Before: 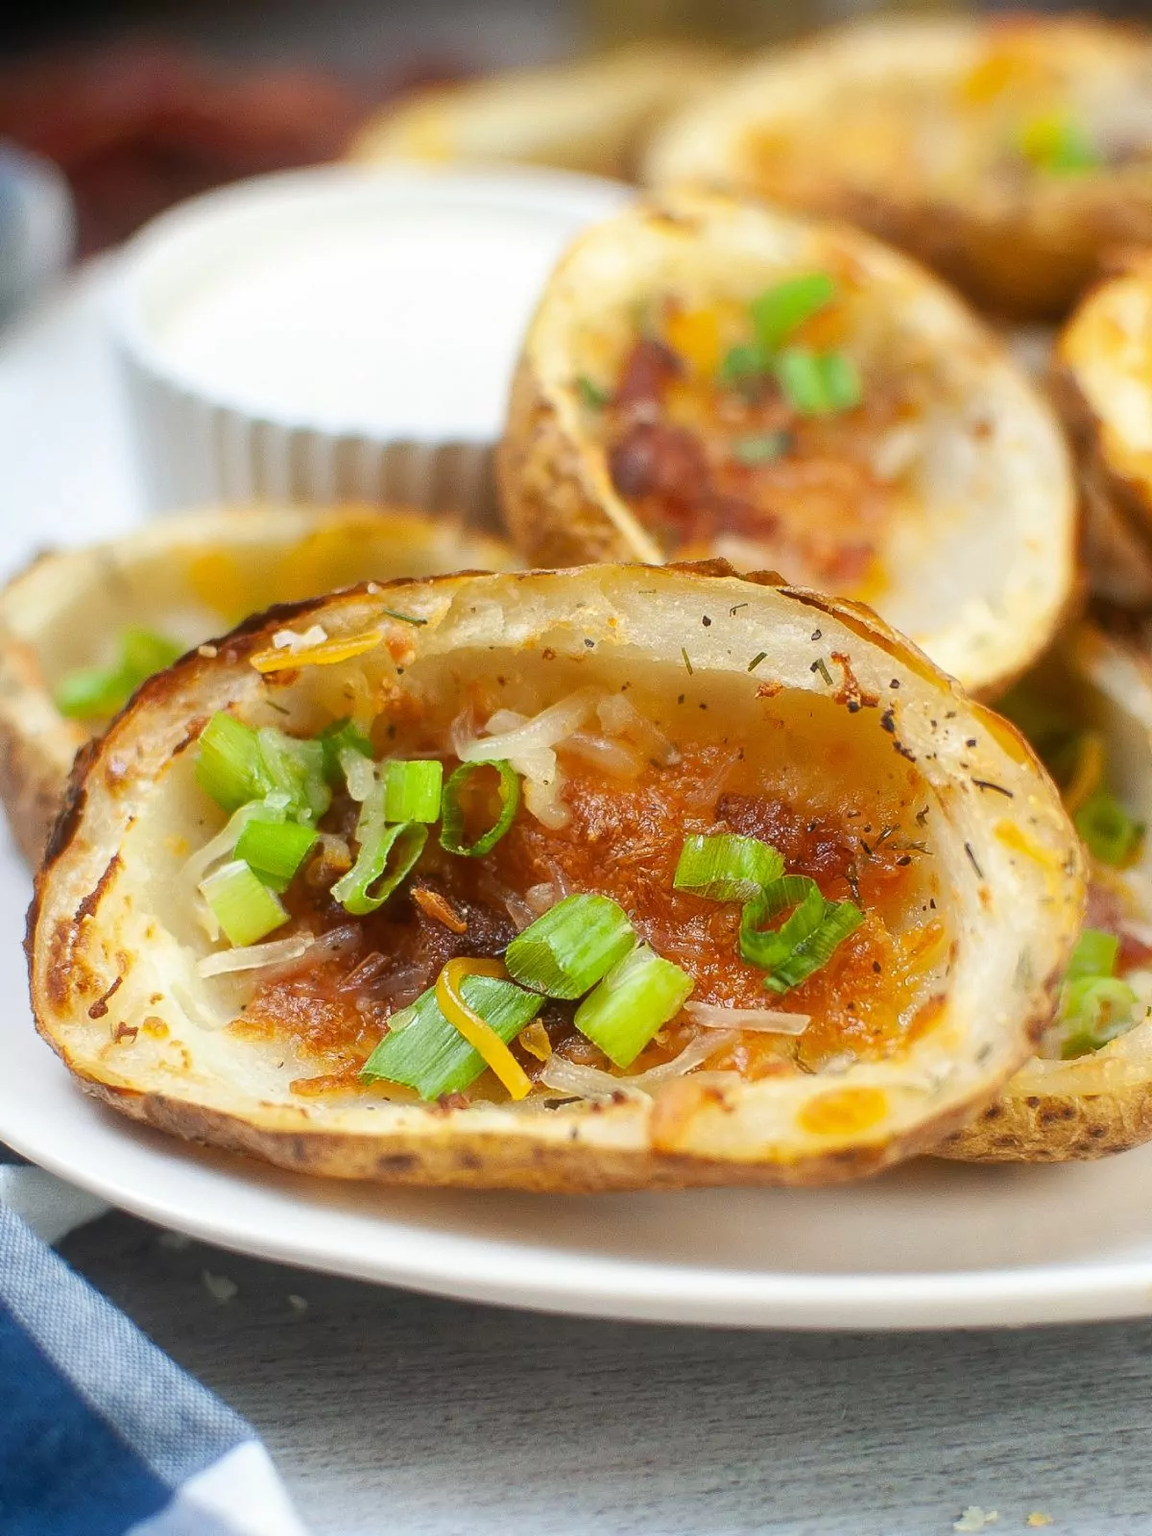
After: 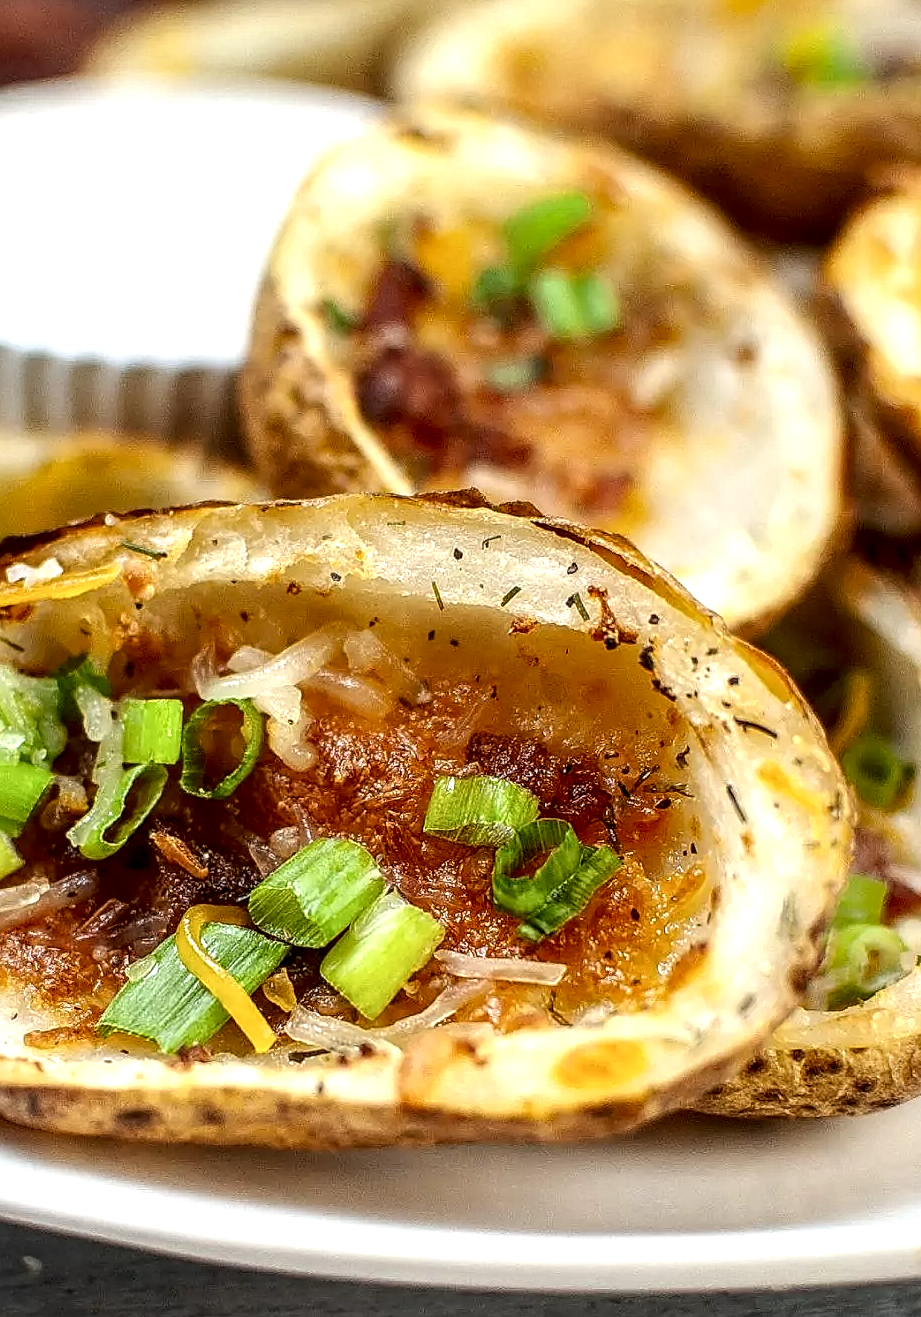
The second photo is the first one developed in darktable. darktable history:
crop: left 23.201%, top 5.831%, bottom 11.8%
sharpen: on, module defaults
local contrast: highlights 20%, detail 198%
